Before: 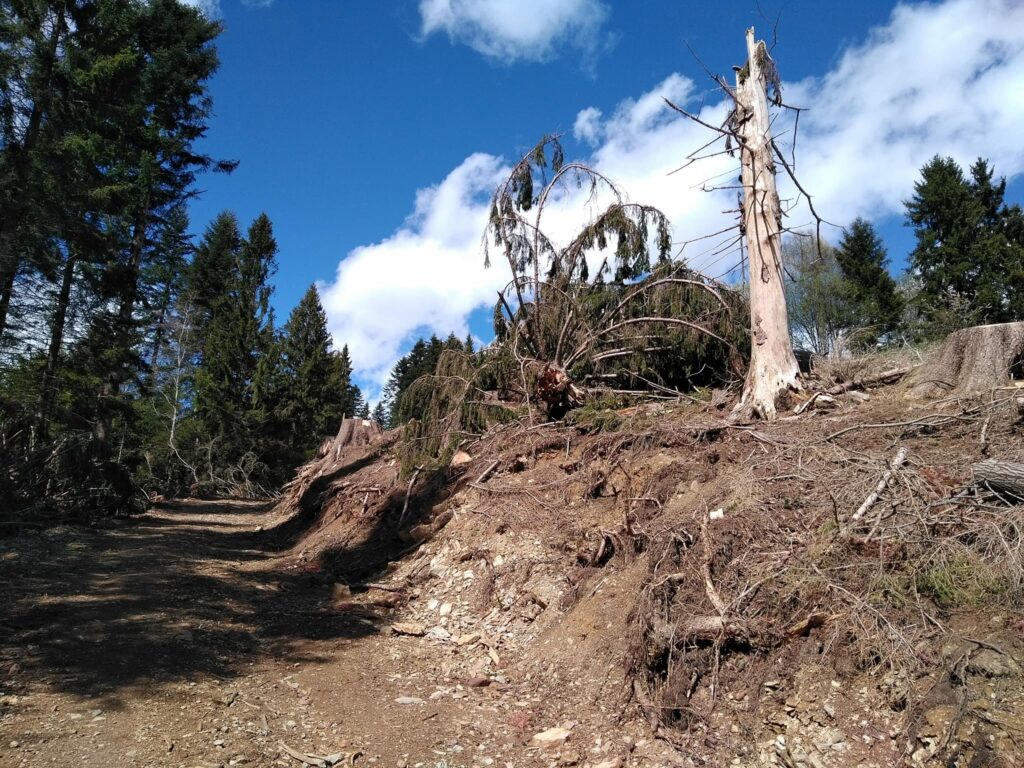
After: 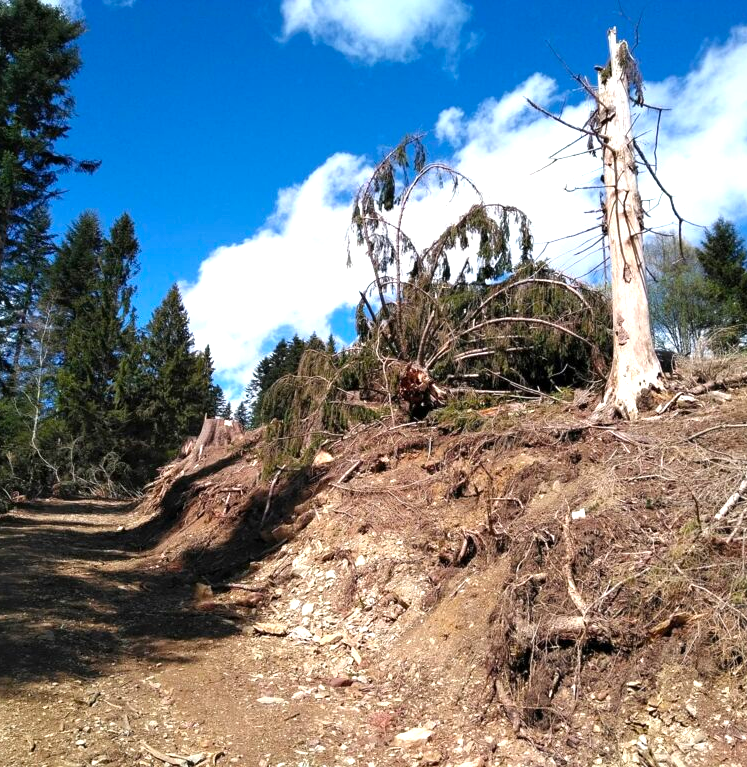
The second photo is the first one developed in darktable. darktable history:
crop: left 13.53%, right 13.453%
color balance rgb: perceptual saturation grading › global saturation 2.013%, perceptual saturation grading › highlights -2.046%, perceptual saturation grading › mid-tones 3.835%, perceptual saturation grading › shadows 8.547%, perceptual brilliance grading › global brilliance 17.723%, global vibrance 19.788%
